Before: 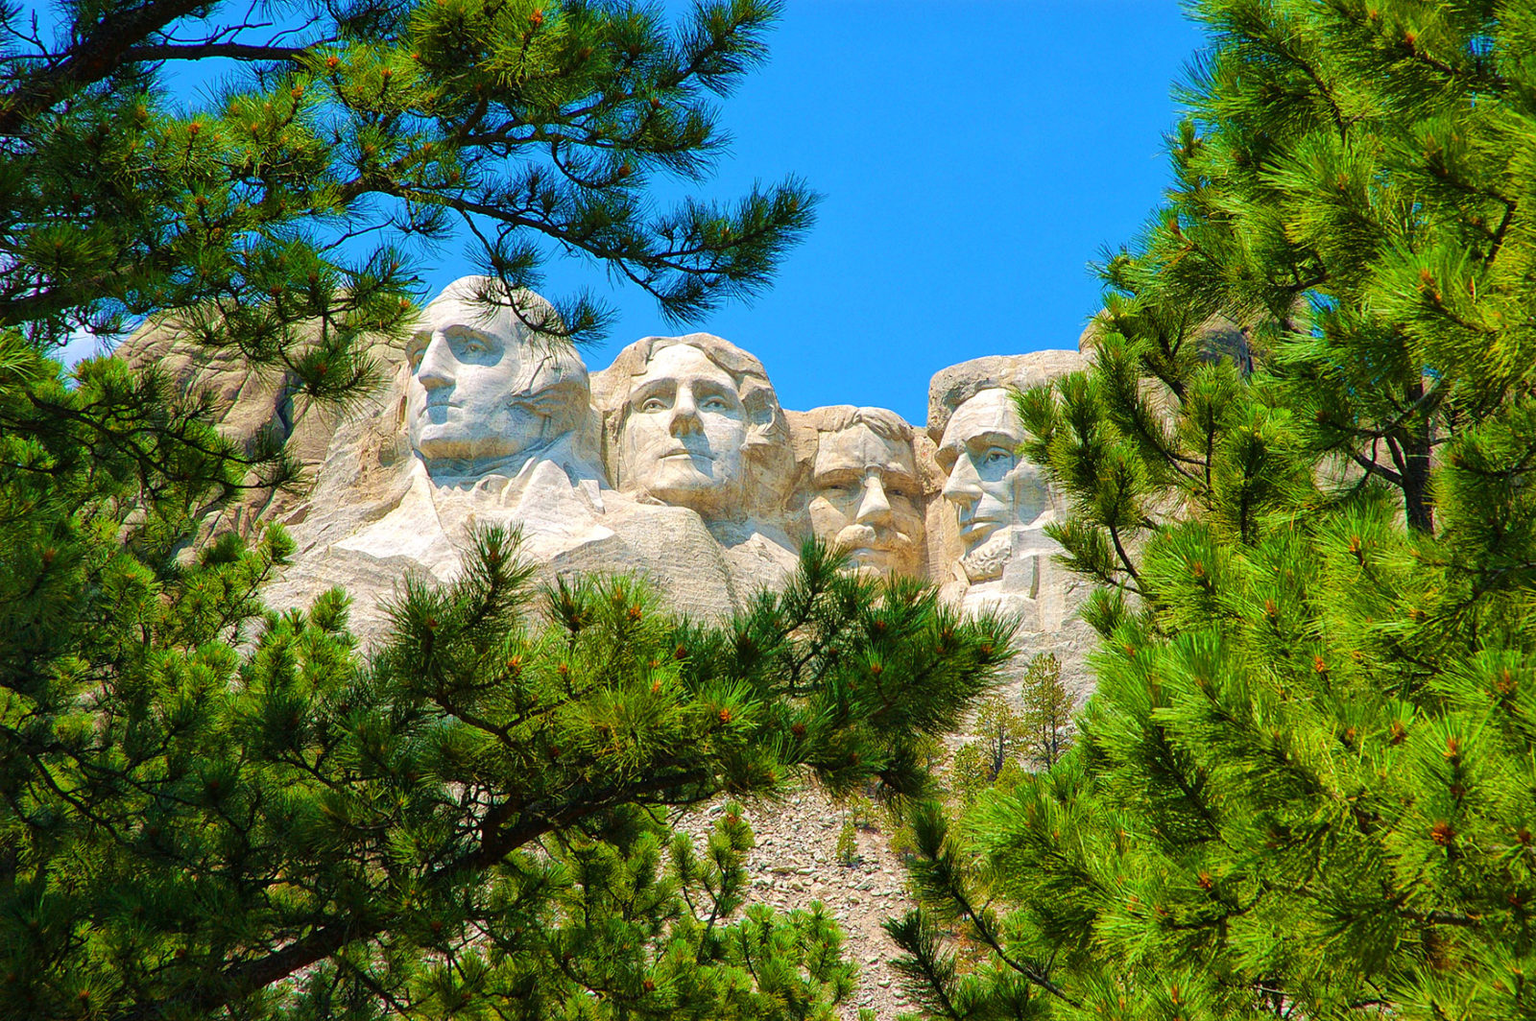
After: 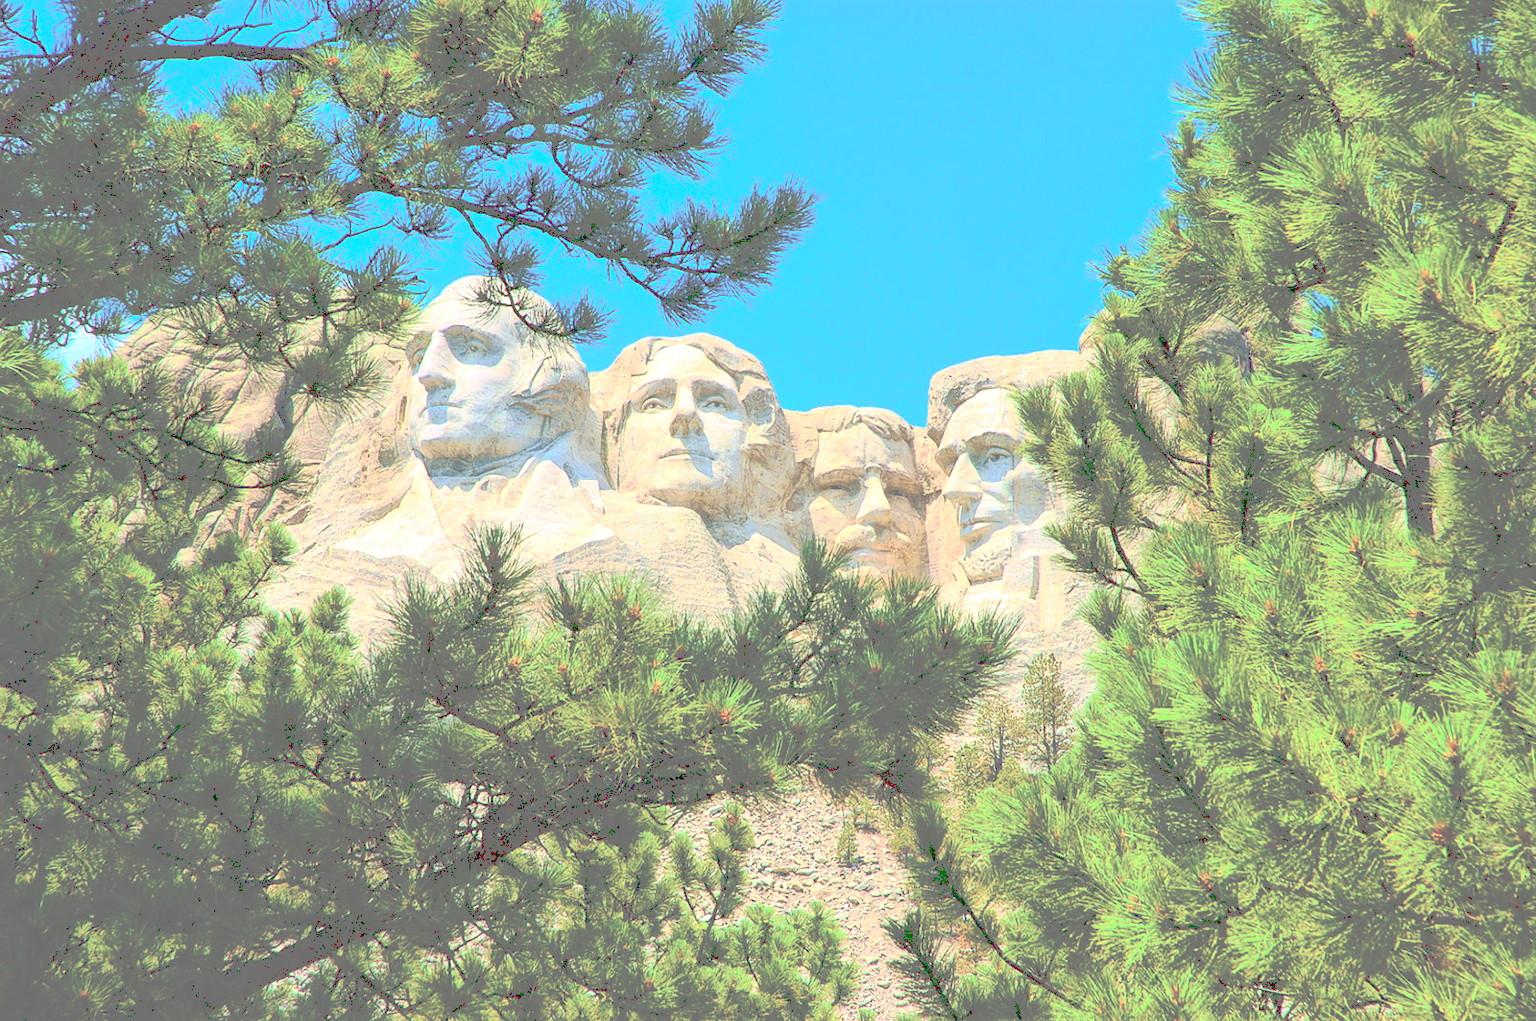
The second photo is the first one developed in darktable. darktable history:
contrast brightness saturation: contrast 0.39, brightness 0.53
contrast equalizer: y [[0.526, 0.53, 0.532, 0.532, 0.53, 0.525], [0.5 ×6], [0.5 ×6], [0 ×6], [0 ×6]]
tone curve: curves: ch0 [(0, 0) (0.003, 0.453) (0.011, 0.457) (0.025, 0.457) (0.044, 0.463) (0.069, 0.464) (0.1, 0.471) (0.136, 0.475) (0.177, 0.481) (0.224, 0.486) (0.277, 0.496) (0.335, 0.515) (0.399, 0.544) (0.468, 0.577) (0.543, 0.621) (0.623, 0.67) (0.709, 0.73) (0.801, 0.788) (0.898, 0.848) (1, 1)], preserve colors none
